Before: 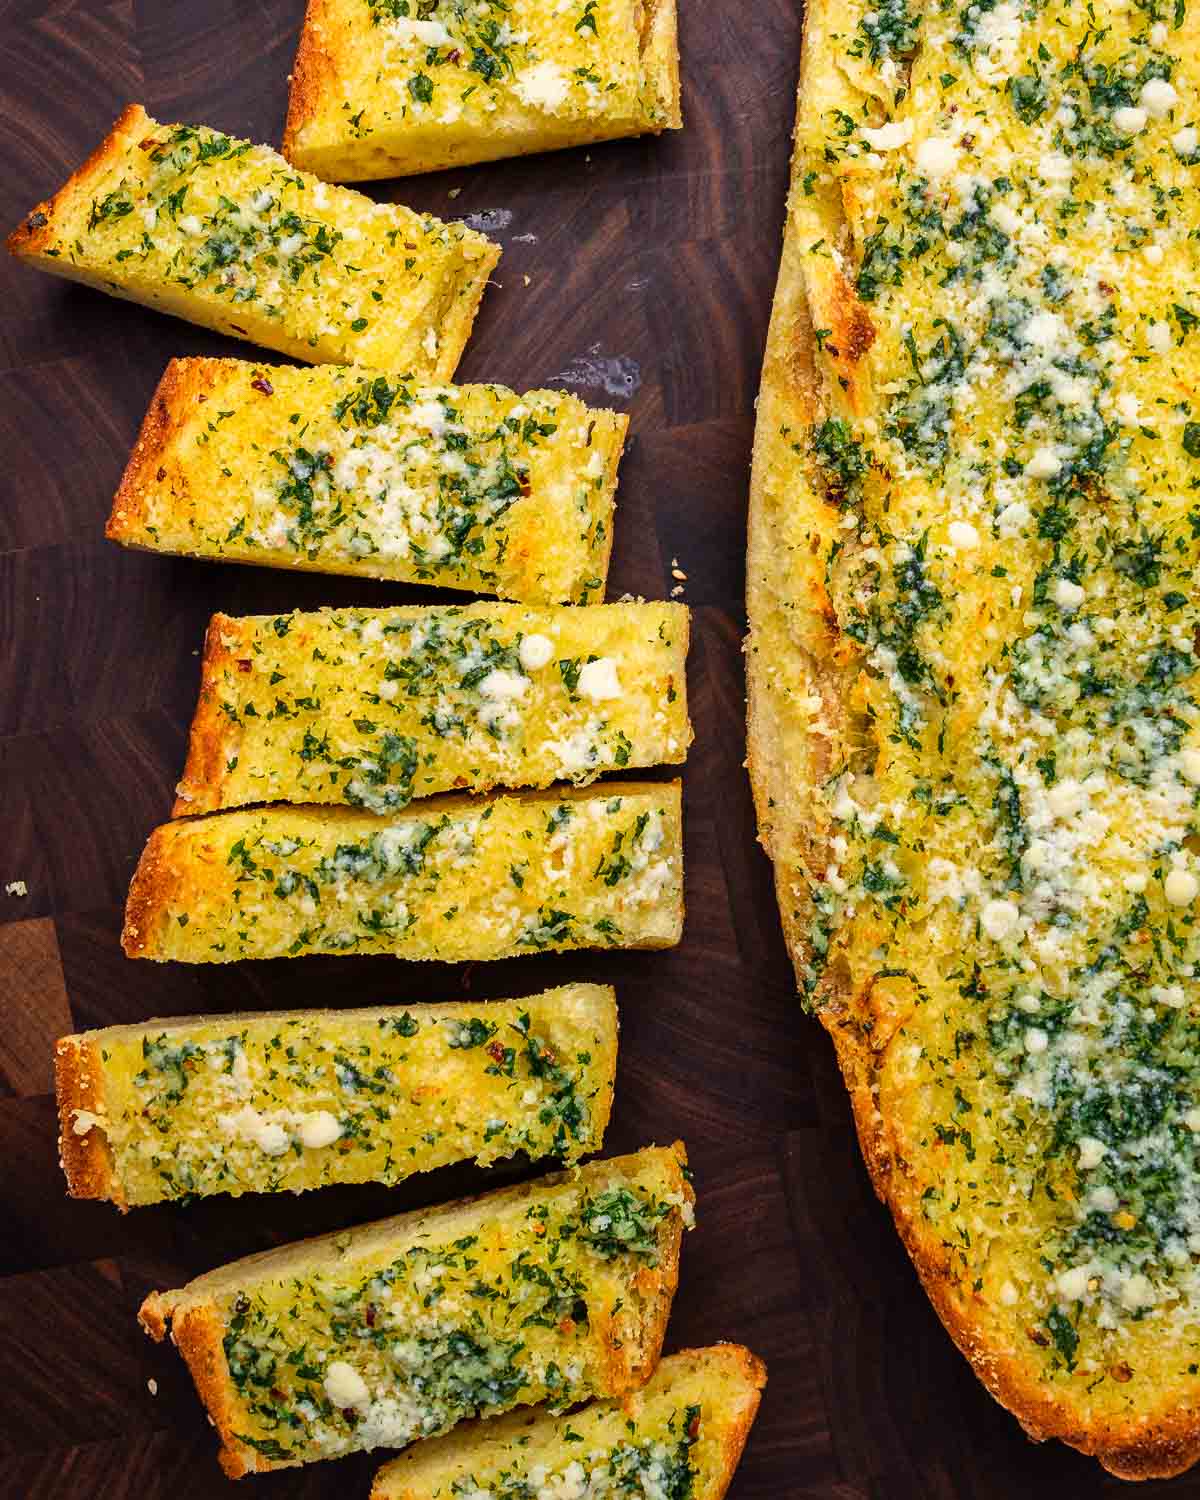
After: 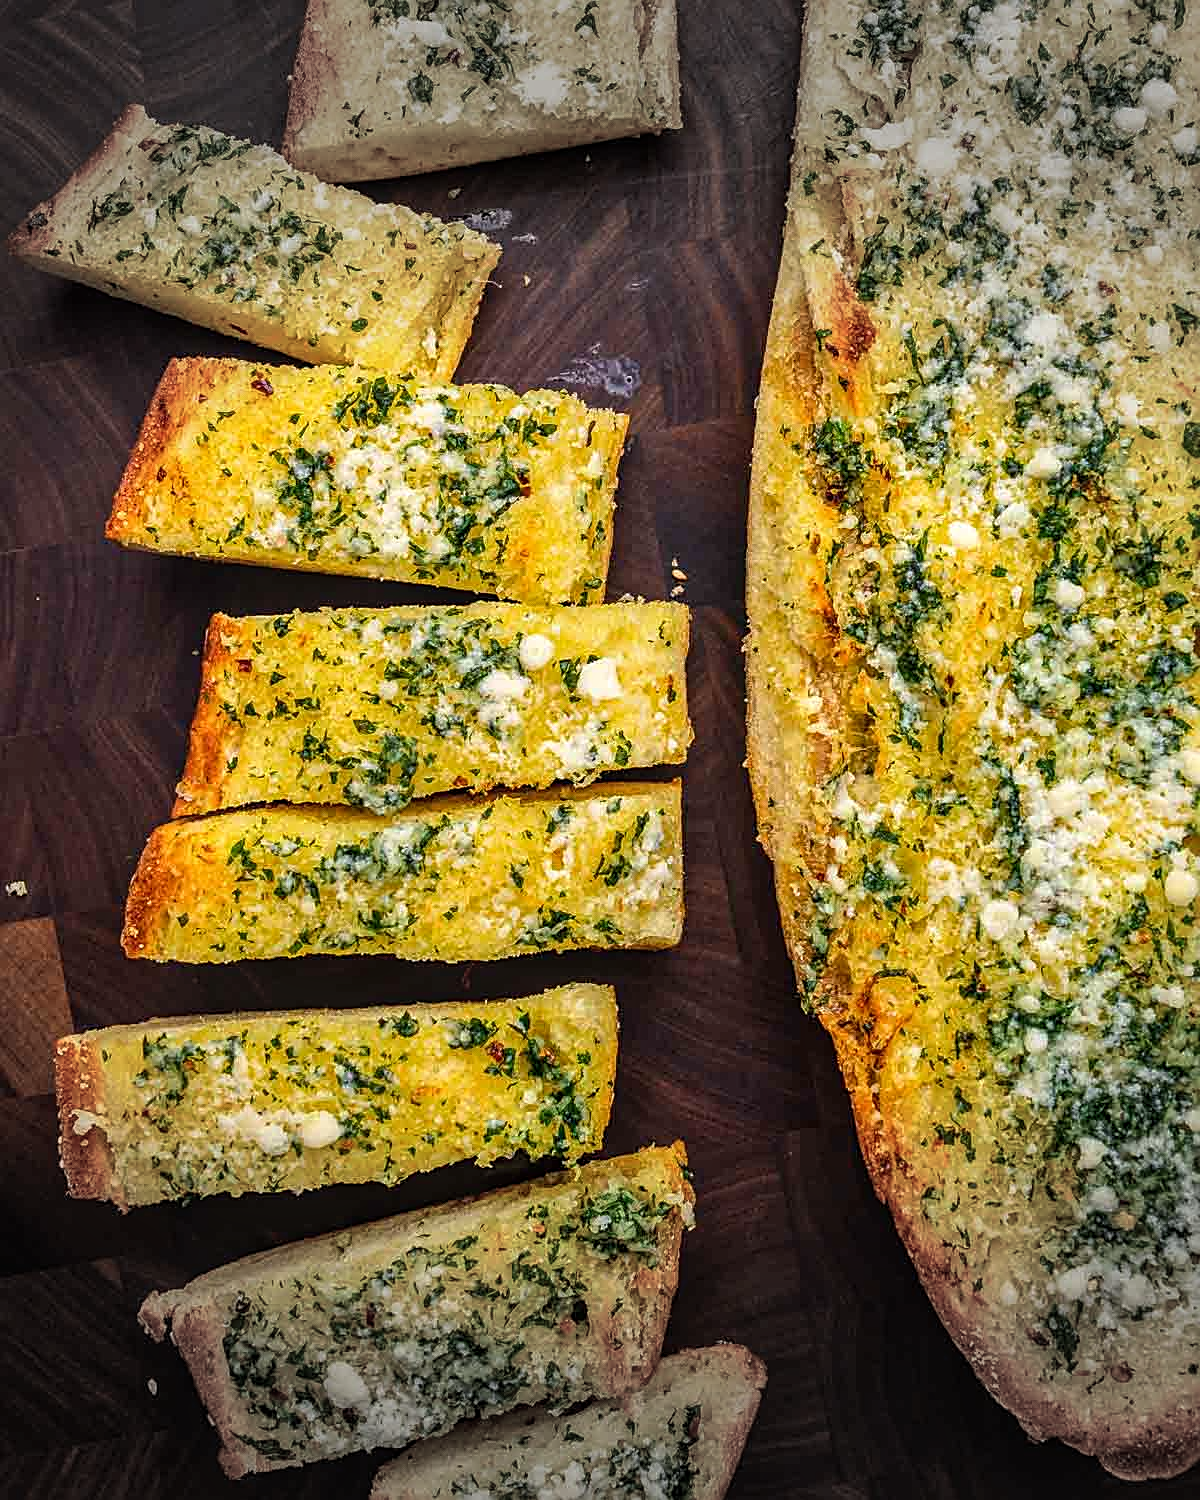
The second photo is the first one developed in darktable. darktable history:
local contrast: on, module defaults
sharpen: on, module defaults
vignetting: fall-off start 79.43%, saturation -0.649, width/height ratio 1.327, unbound false
